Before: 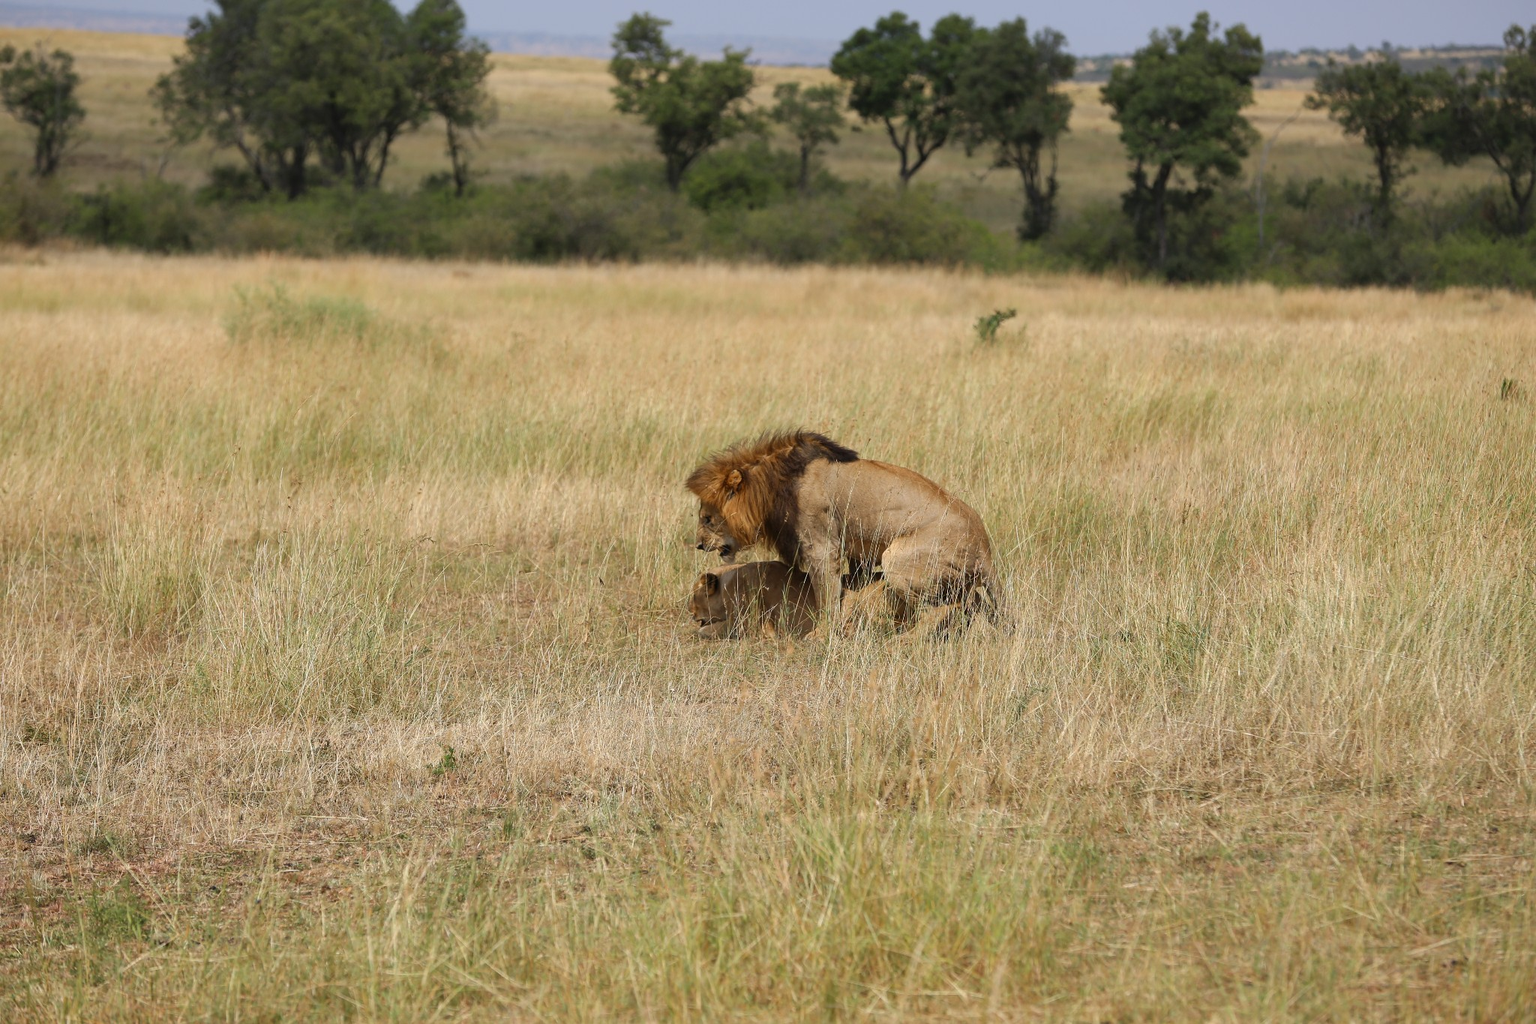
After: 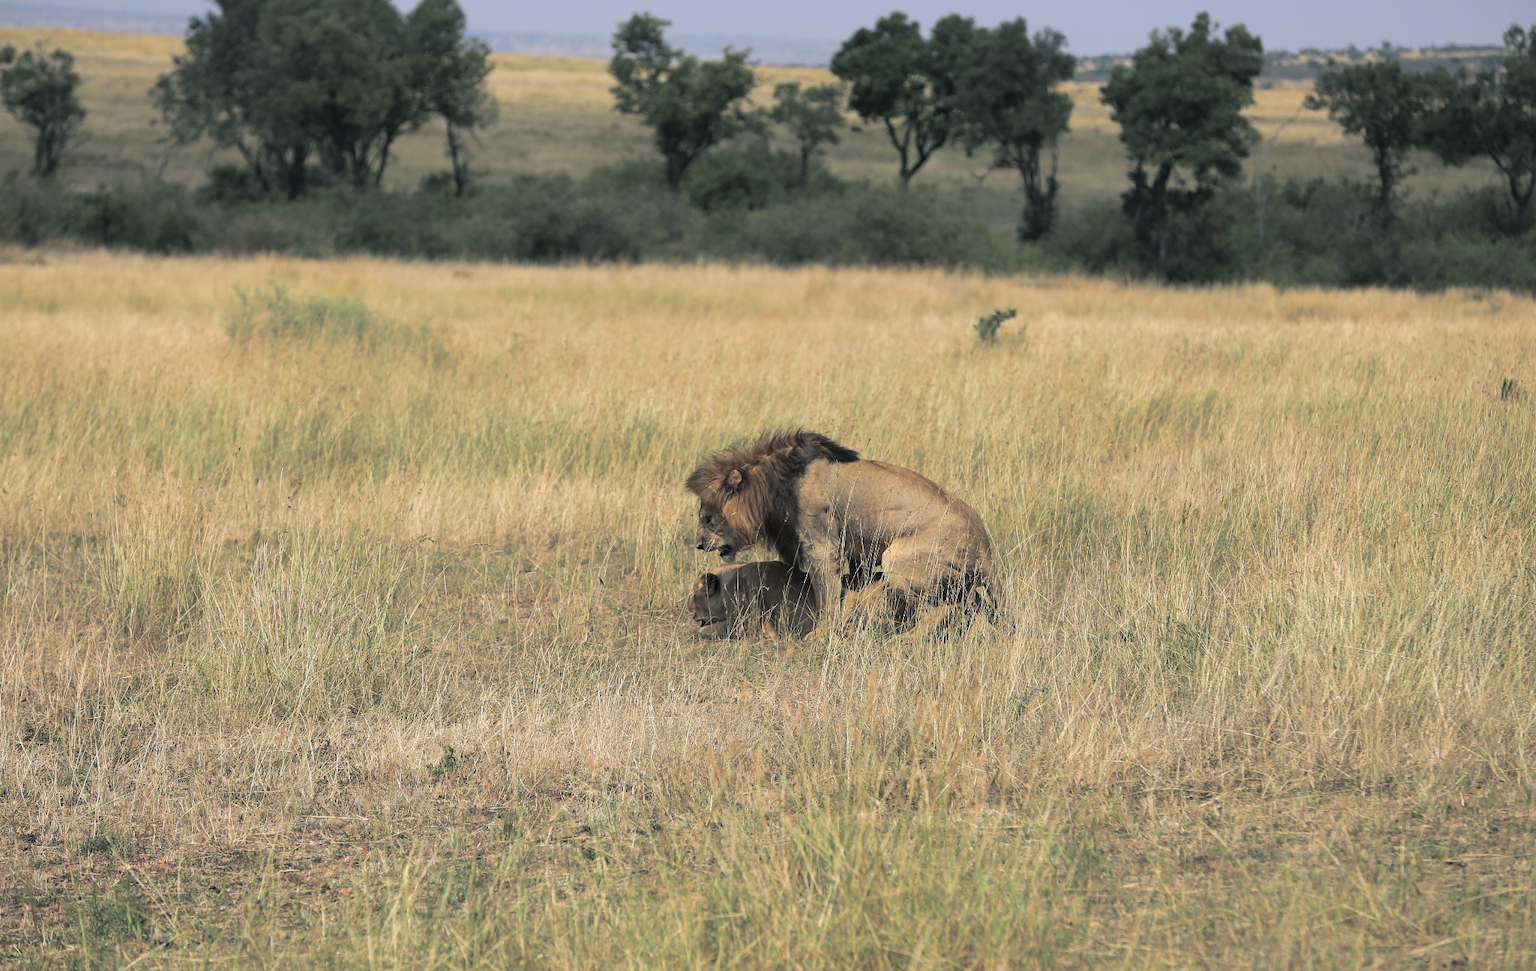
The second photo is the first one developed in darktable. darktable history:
exposure: exposure 0.128 EV, compensate highlight preservation false
crop and rotate: top 0%, bottom 5.097%
split-toning: shadows › hue 201.6°, shadows › saturation 0.16, highlights › hue 50.4°, highlights › saturation 0.2, balance -49.9
